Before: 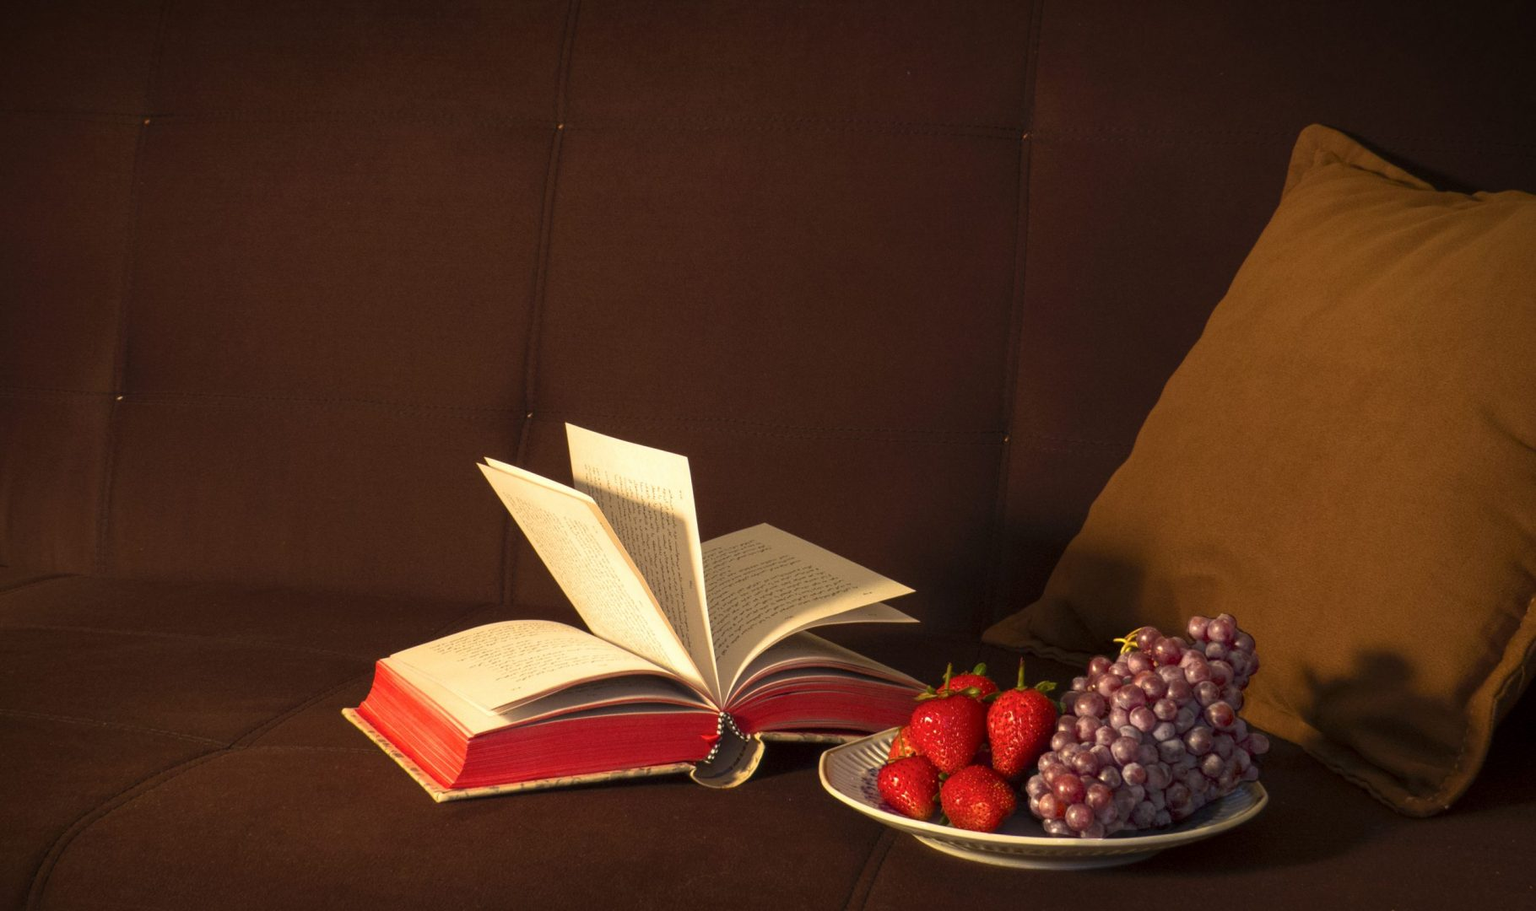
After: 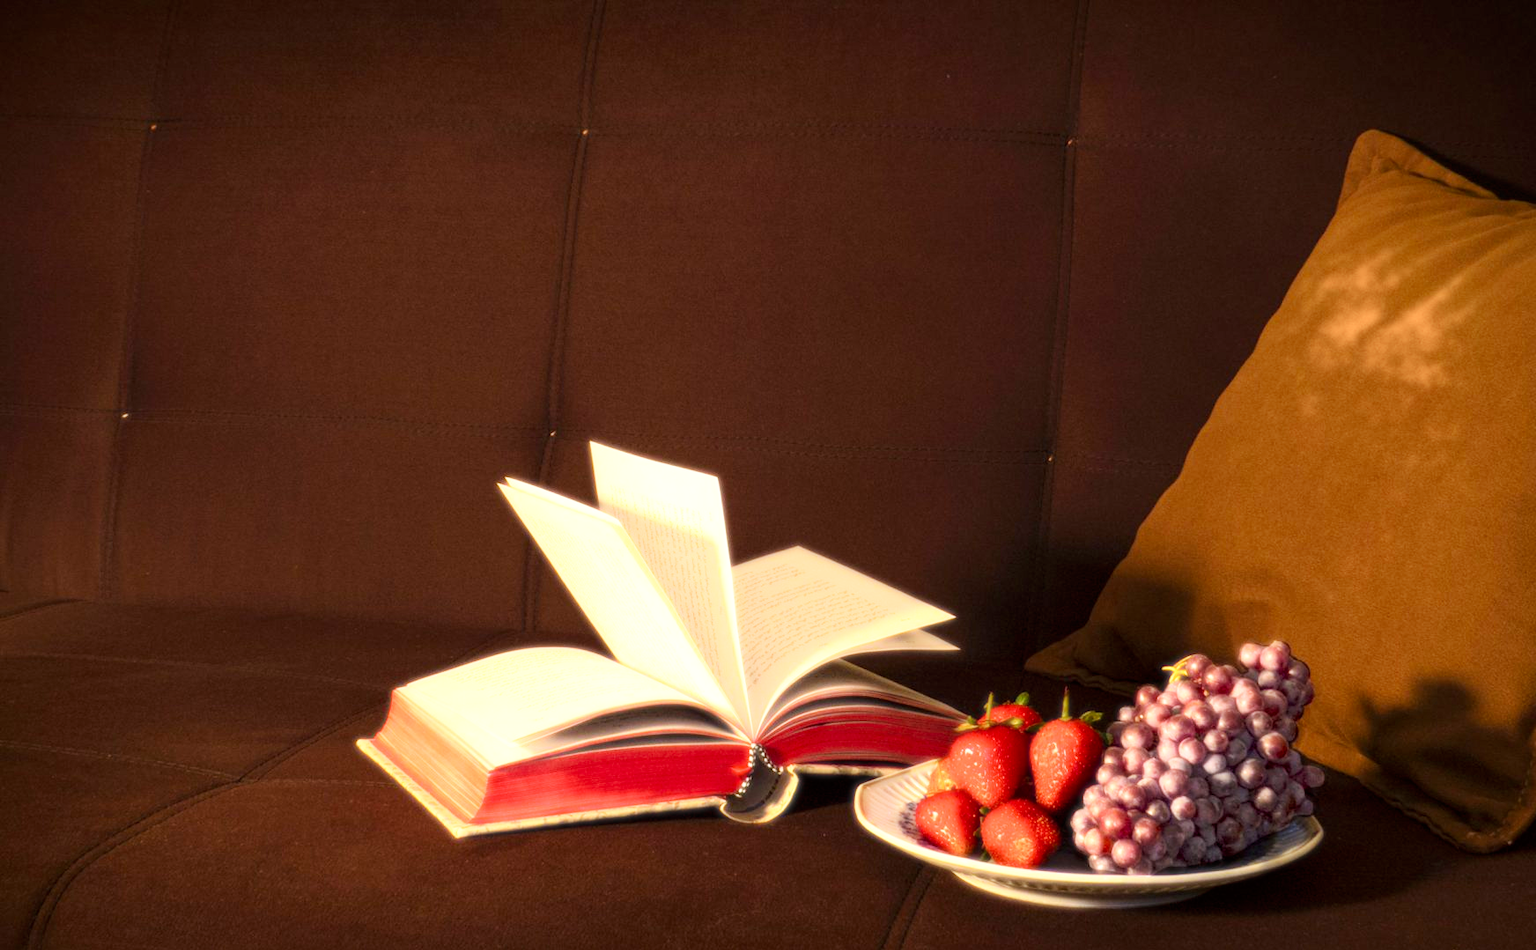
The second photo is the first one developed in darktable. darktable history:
bloom: size 0%, threshold 54.82%, strength 8.31%
crop: right 4.126%, bottom 0.031%
base curve: curves: ch0 [(0, 0) (0.005, 0.002) (0.15, 0.3) (0.4, 0.7) (0.75, 0.95) (1, 1)], preserve colors none
